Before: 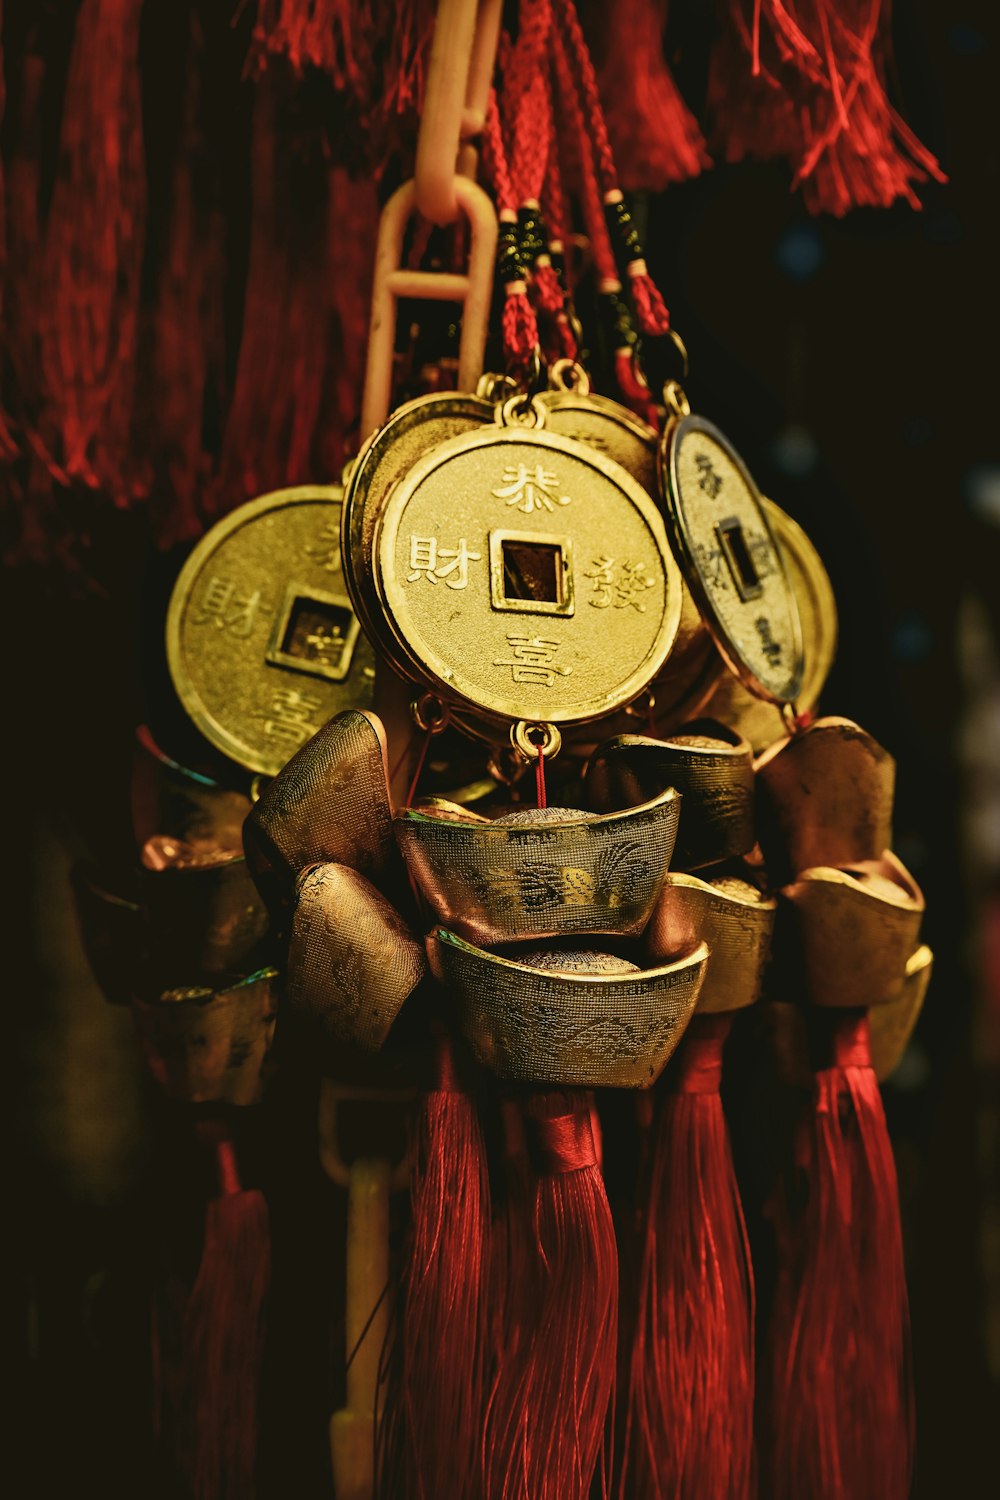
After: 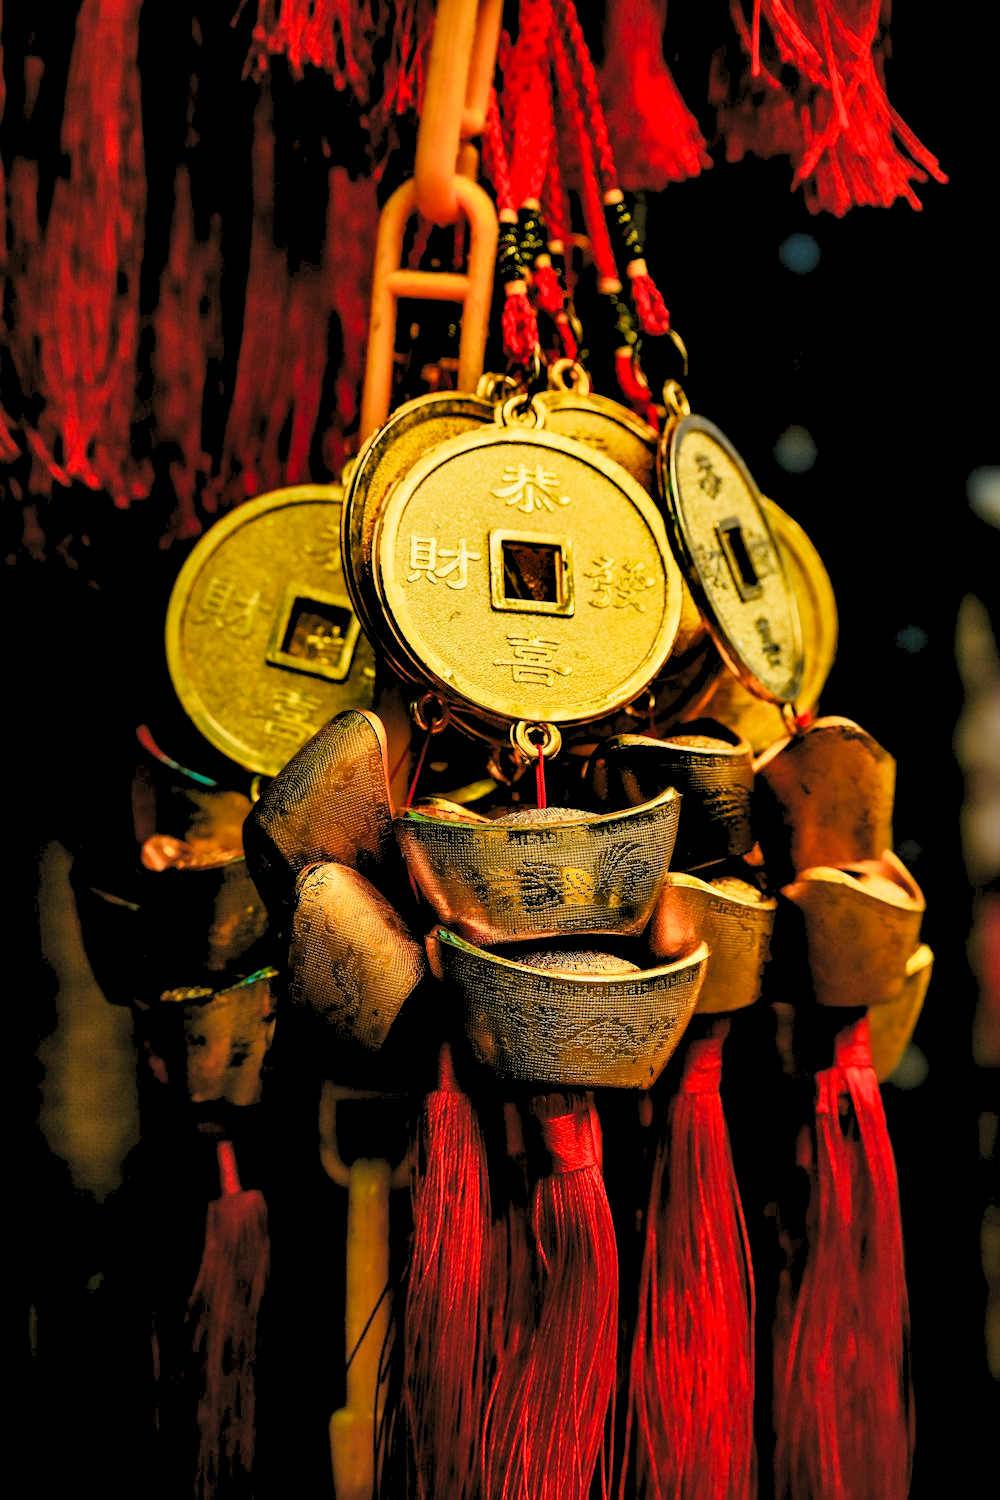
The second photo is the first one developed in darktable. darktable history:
levels: levels [0.093, 0.434, 0.988]
shadows and highlights: shadows 24.5, highlights -78.15, soften with gaussian
